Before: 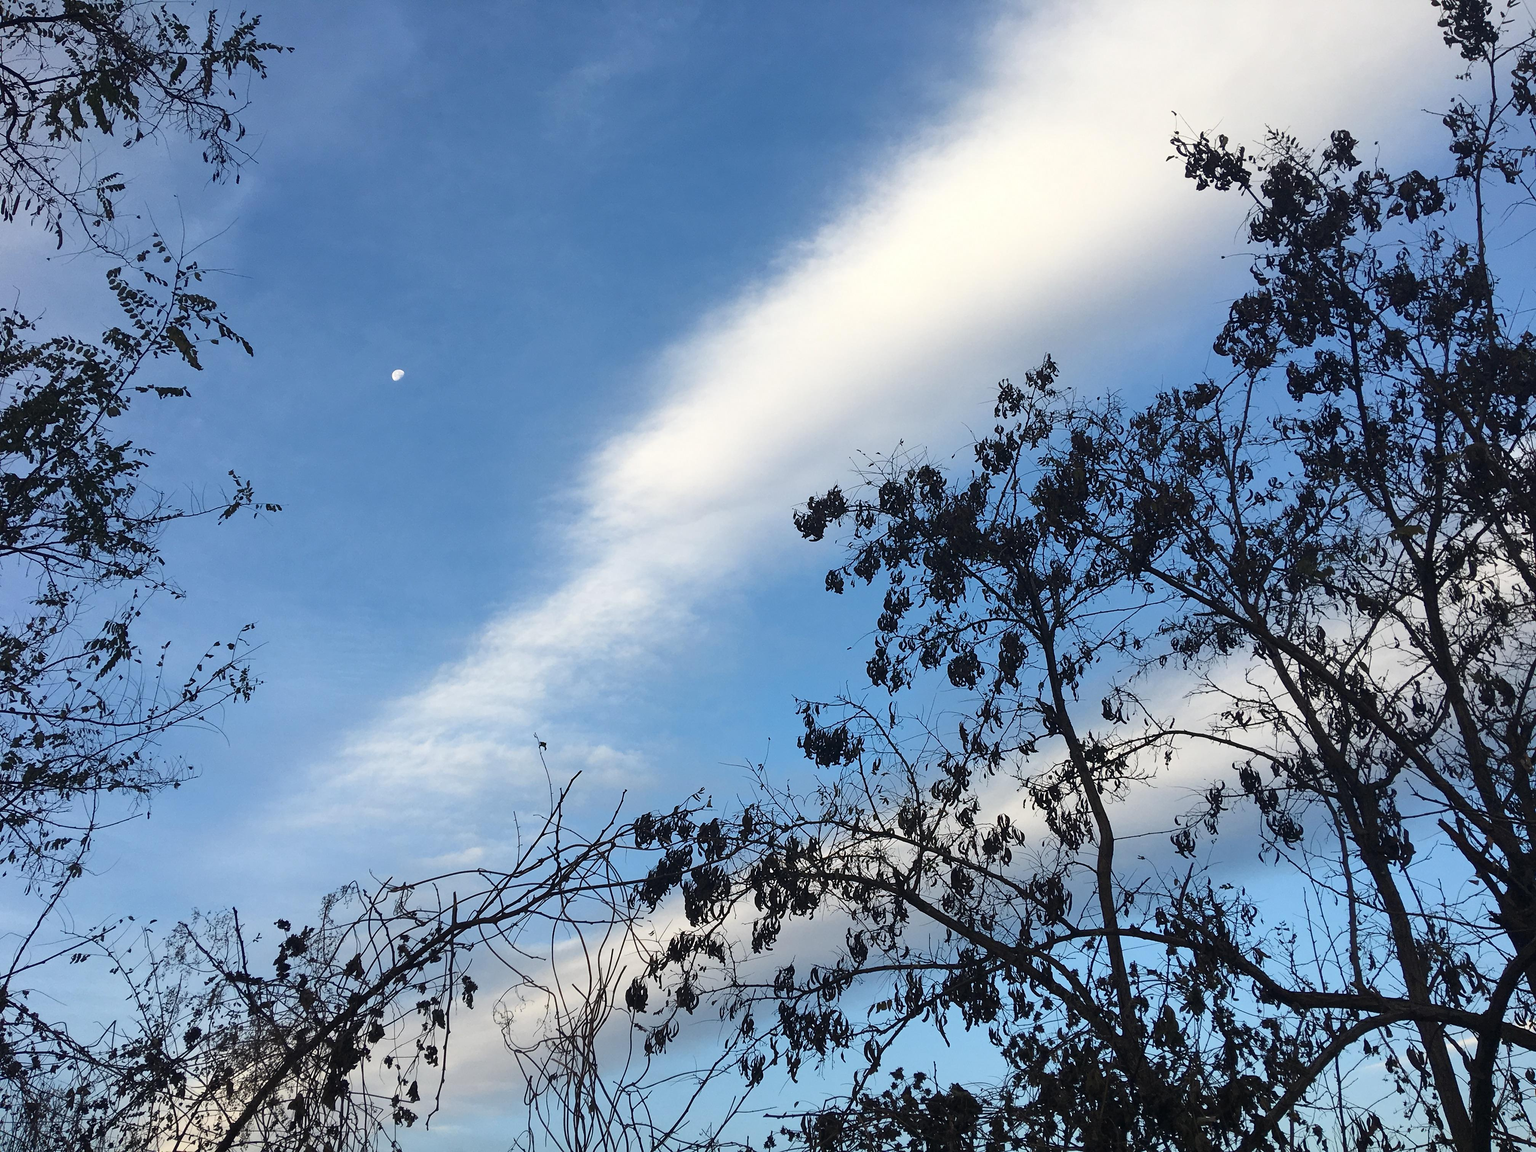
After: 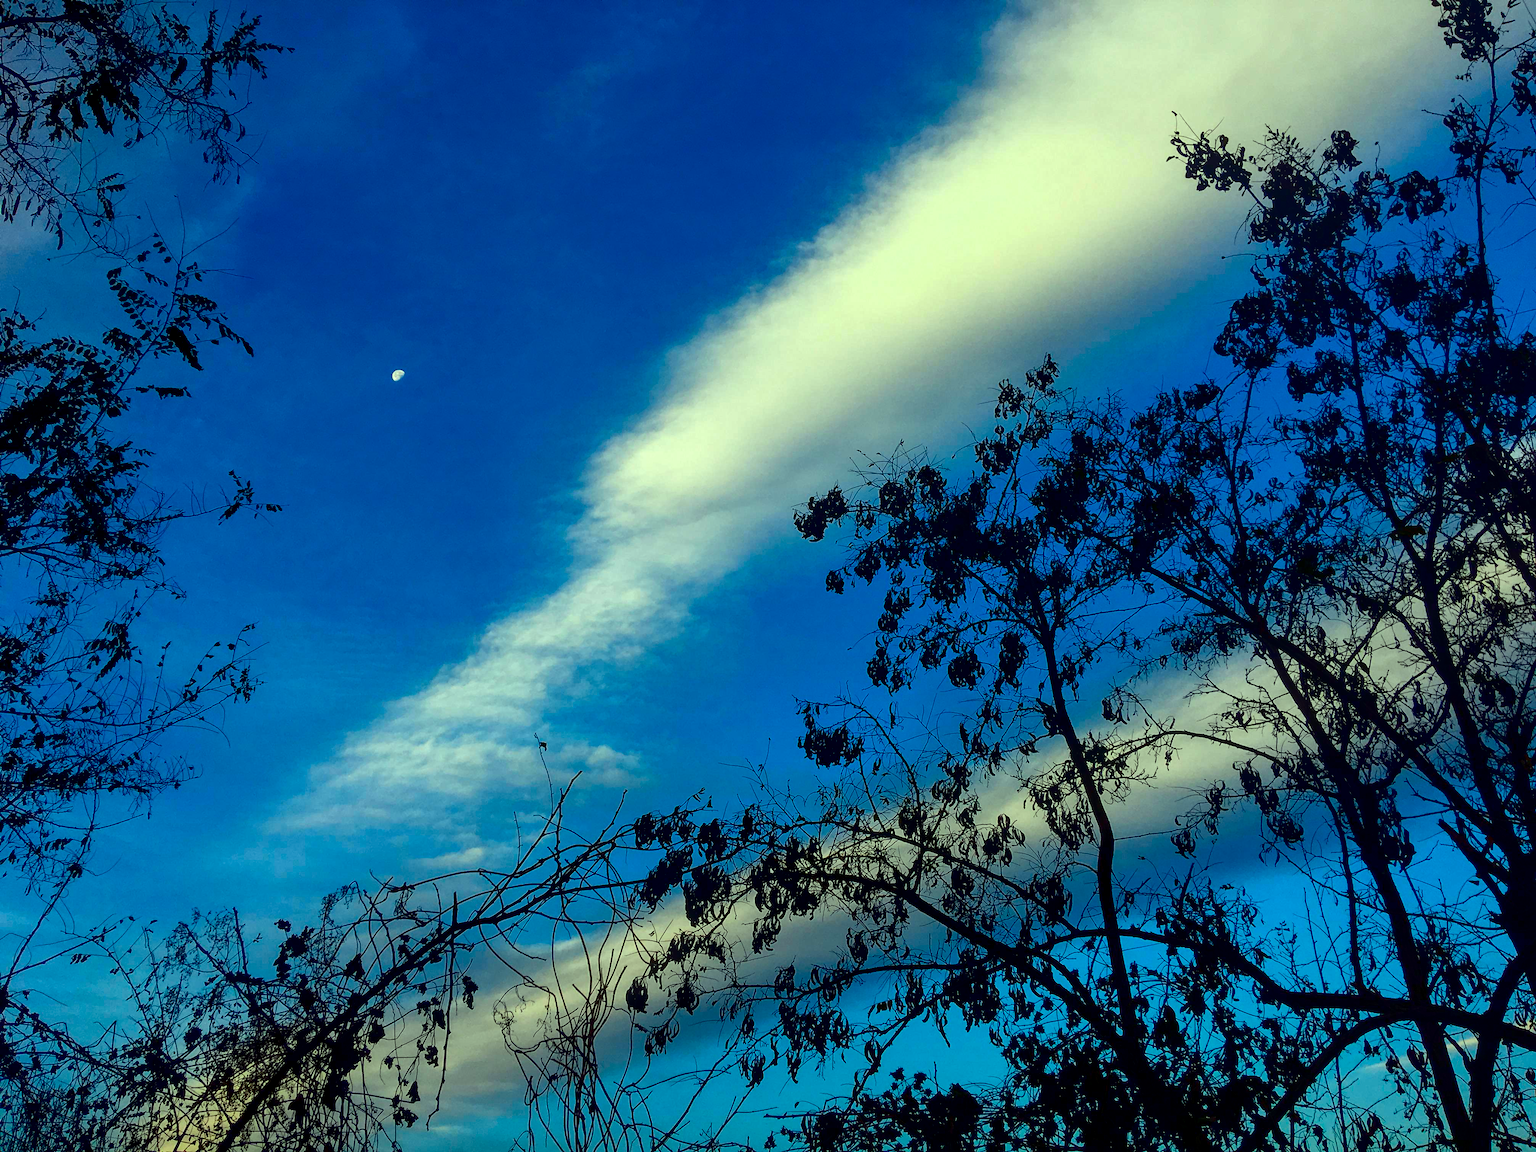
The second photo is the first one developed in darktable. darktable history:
local contrast: on, module defaults
color correction: highlights a* -10.82, highlights b* 9.84, saturation 1.71
contrast brightness saturation: contrast 0.086, brightness -0.583, saturation 0.167
